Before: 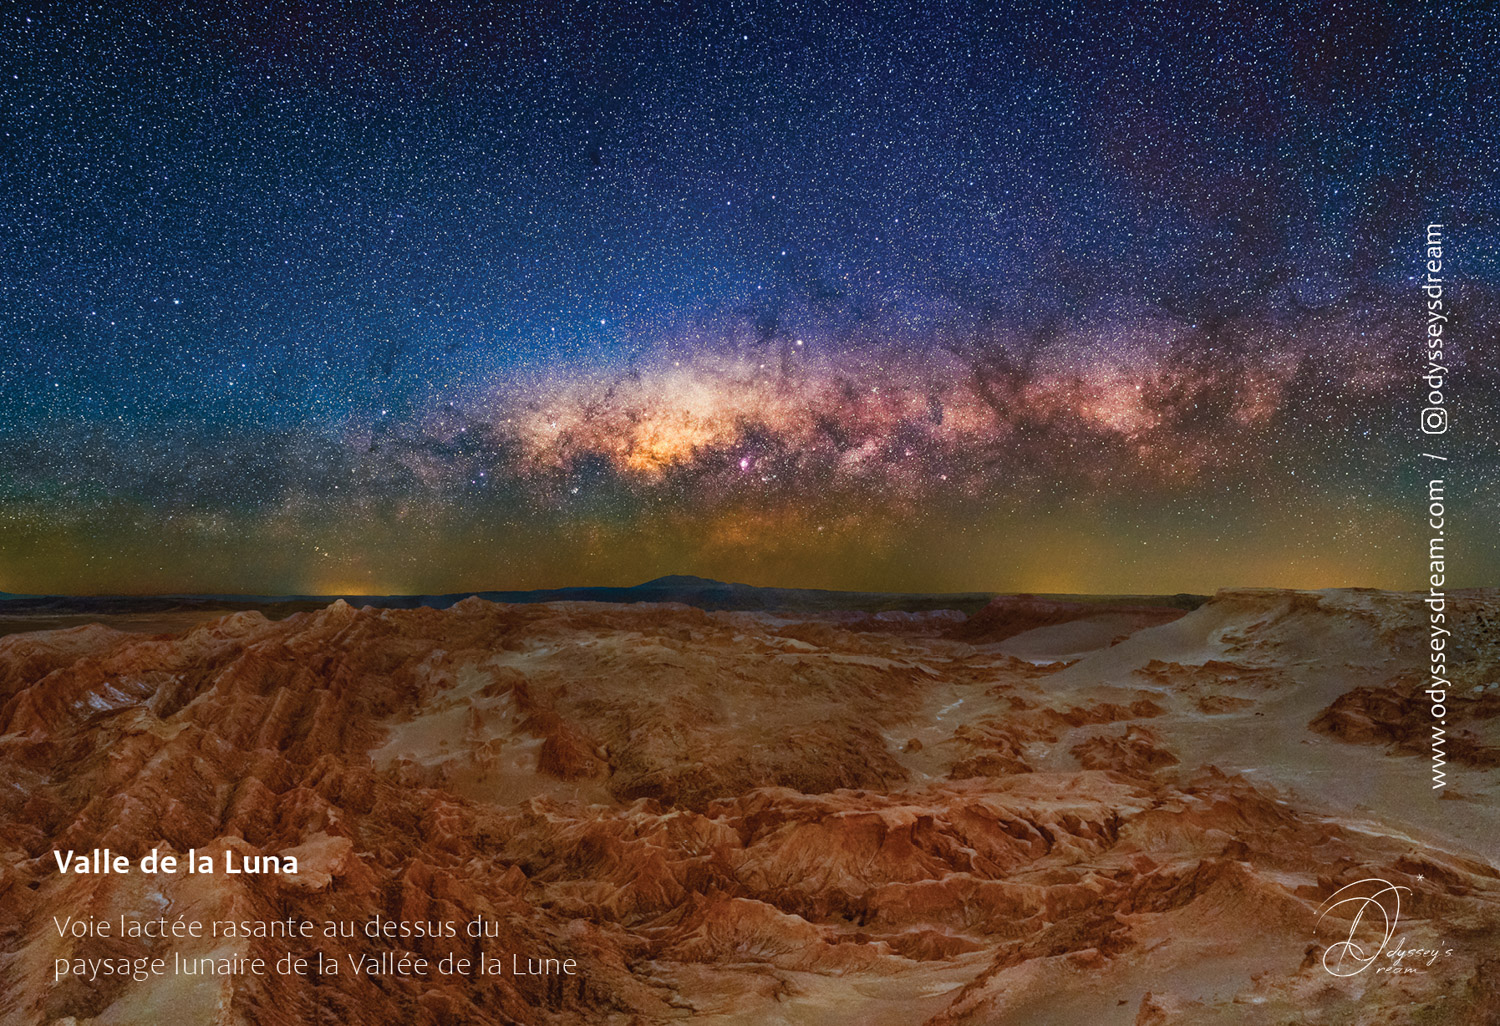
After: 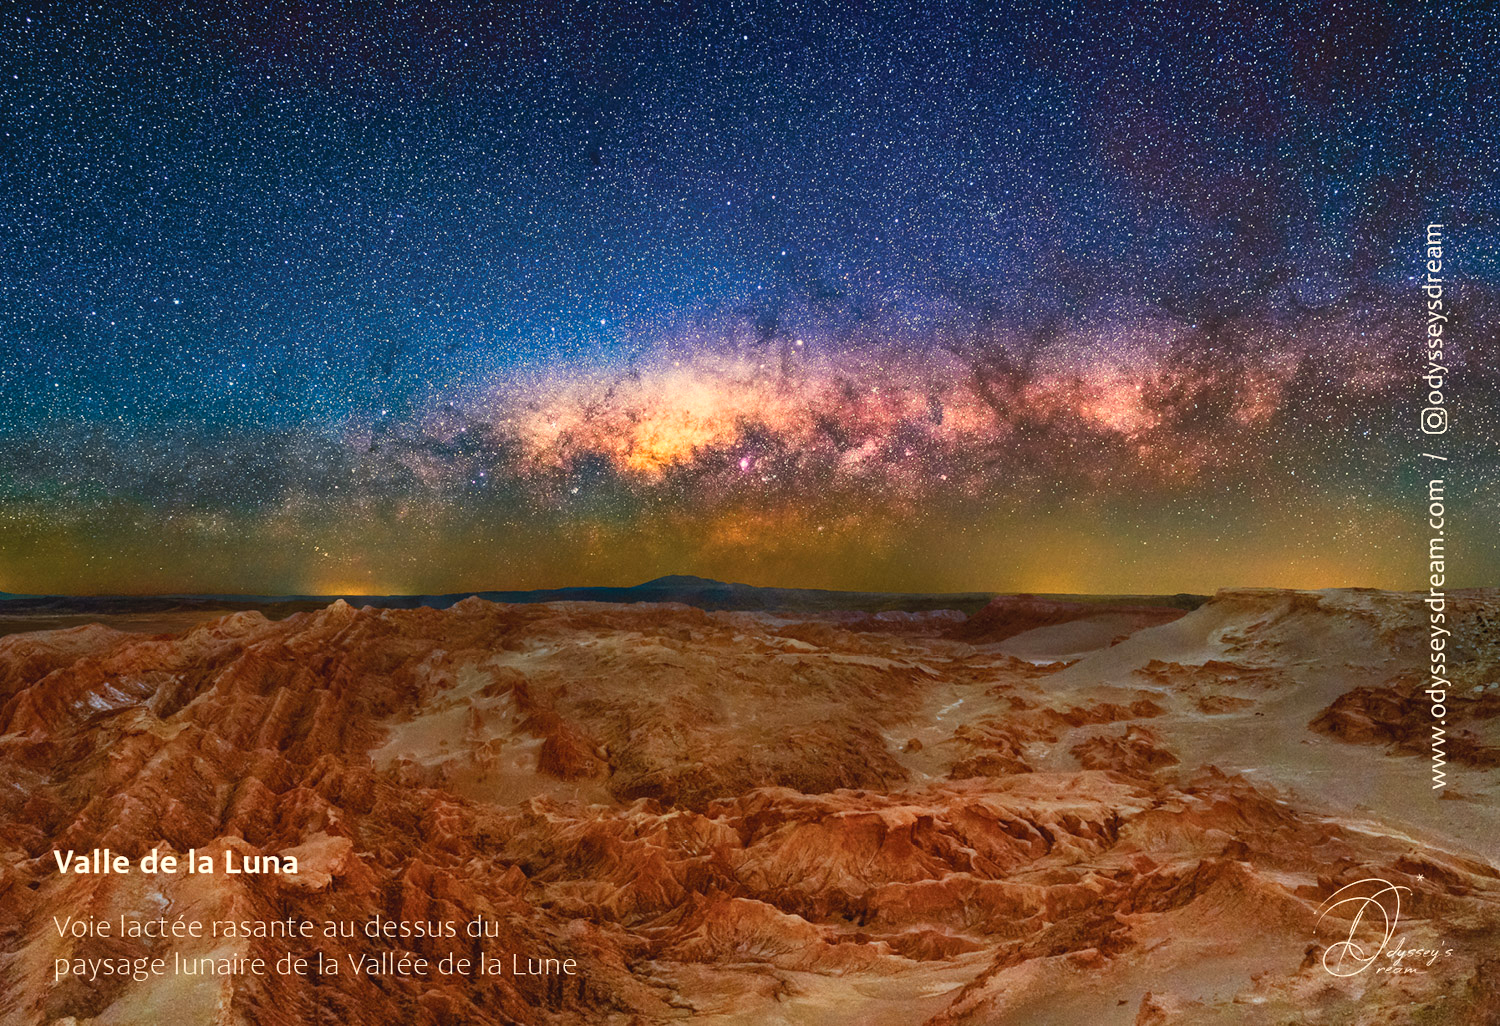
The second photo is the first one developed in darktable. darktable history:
contrast brightness saturation: contrast 0.2, brightness 0.16, saturation 0.22
white balance: red 1.045, blue 0.932
